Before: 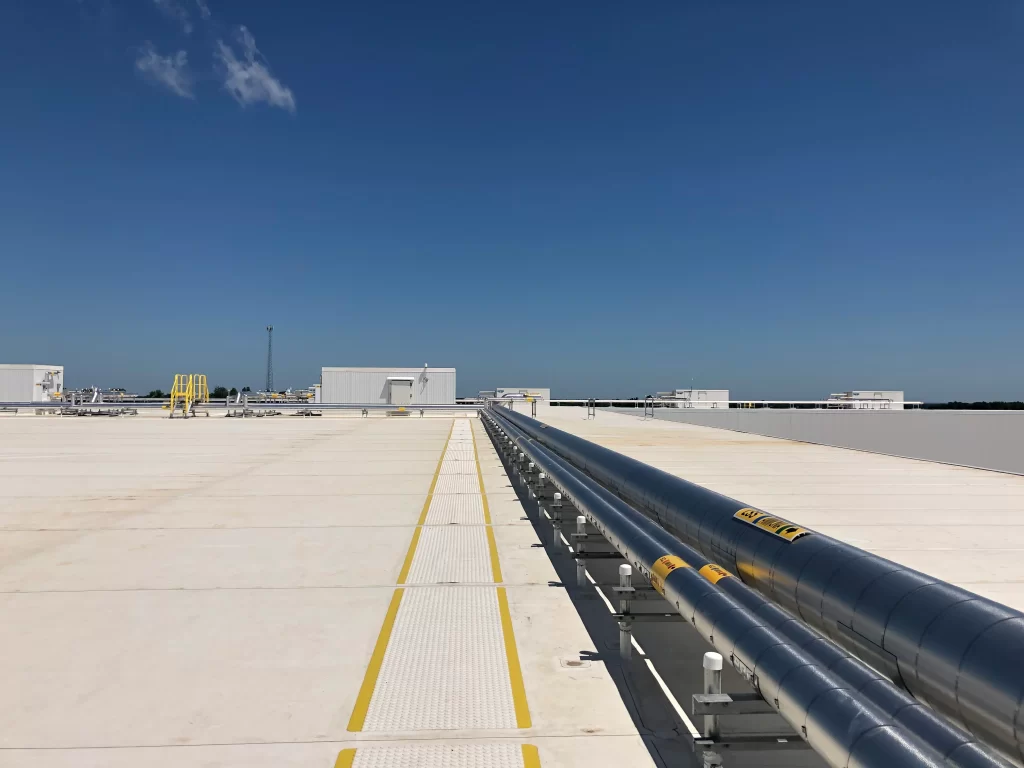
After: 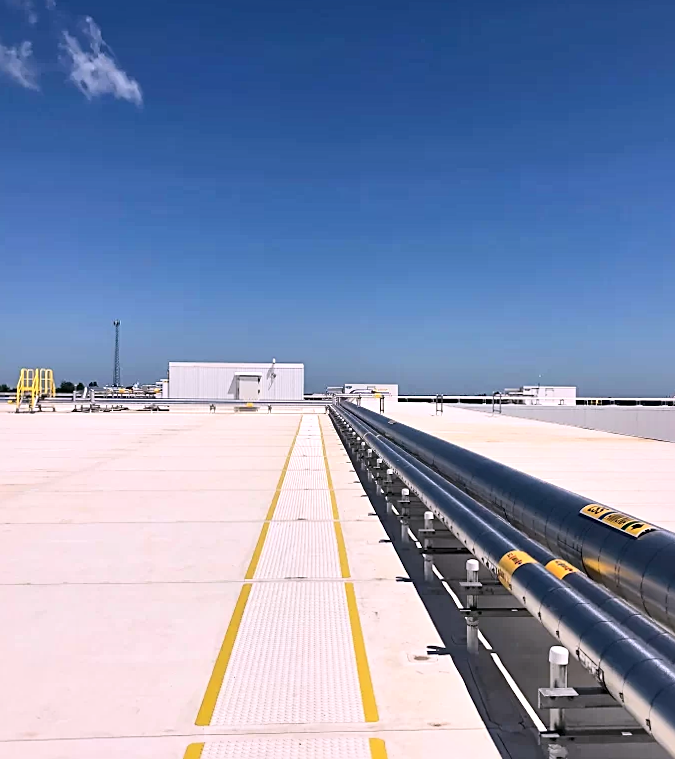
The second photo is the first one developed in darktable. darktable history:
sharpen: on, module defaults
white balance: red 1.05, blue 1.072
local contrast: mode bilateral grid, contrast 25, coarseness 60, detail 151%, midtone range 0.2
rotate and perspective: rotation 0.174°, lens shift (vertical) 0.013, lens shift (horizontal) 0.019, shear 0.001, automatic cropping original format, crop left 0.007, crop right 0.991, crop top 0.016, crop bottom 0.997
crop and rotate: left 15.055%, right 18.278%
contrast brightness saturation: contrast 0.2, brightness 0.15, saturation 0.14
